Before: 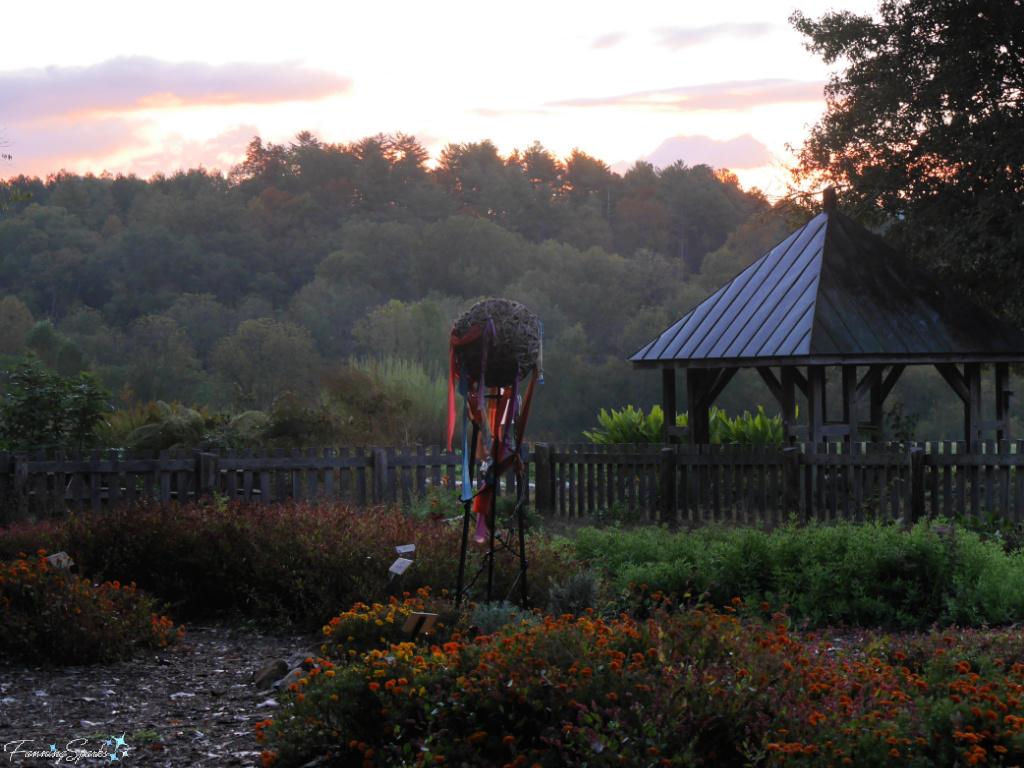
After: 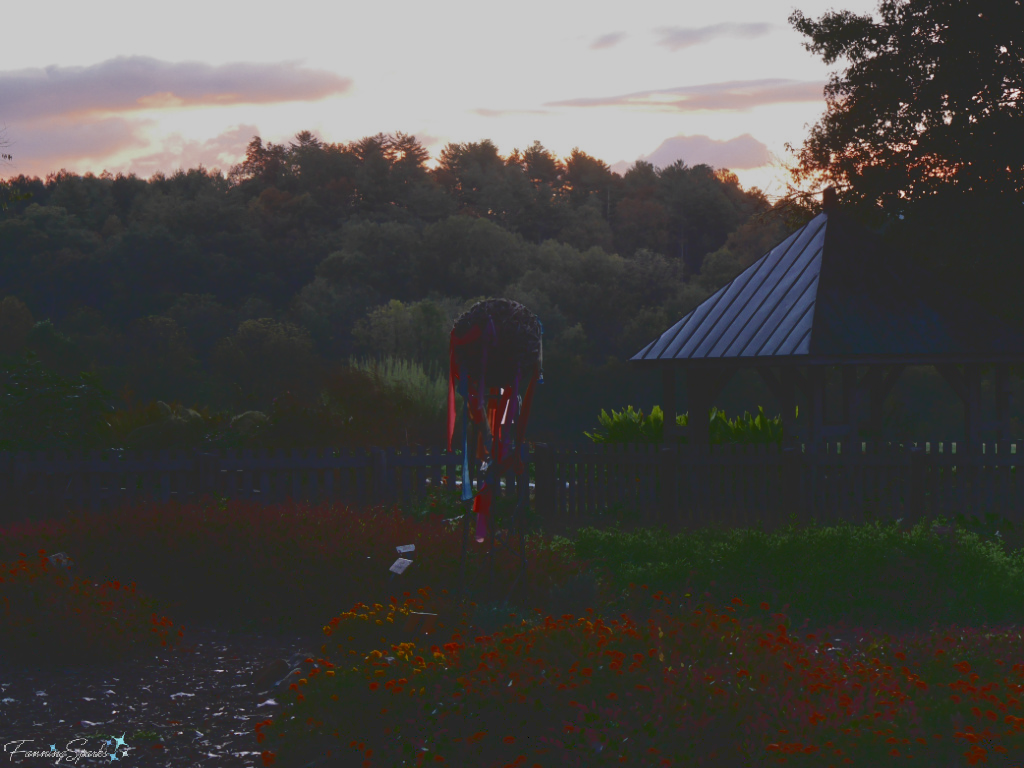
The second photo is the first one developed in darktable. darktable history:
tone equalizer: -8 EV -0.002 EV, -7 EV 0.004 EV, -6 EV -0.016 EV, -5 EV 0.02 EV, -4 EV -0.024 EV, -3 EV 0.019 EV, -2 EV -0.044 EV, -1 EV -0.295 EV, +0 EV -0.607 EV
base curve: curves: ch0 [(0, 0.02) (0.083, 0.036) (1, 1)]
